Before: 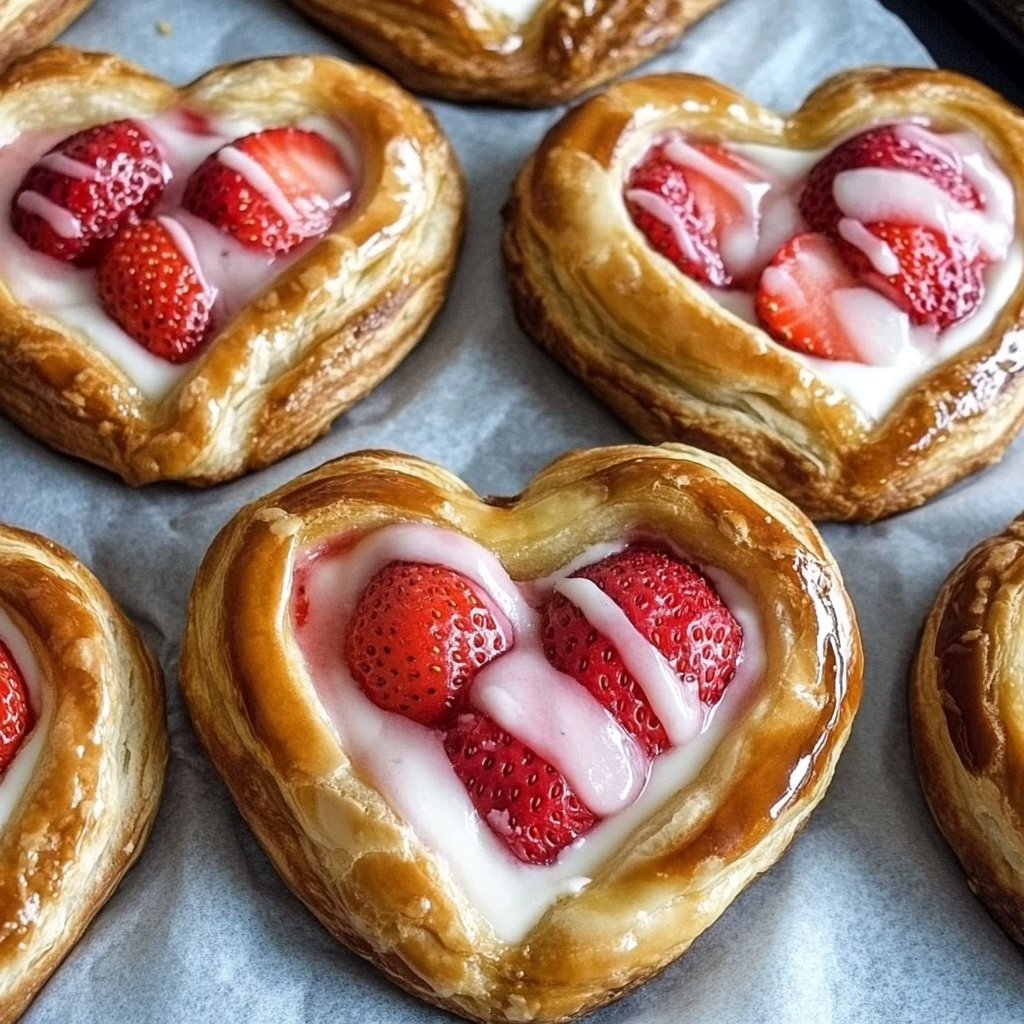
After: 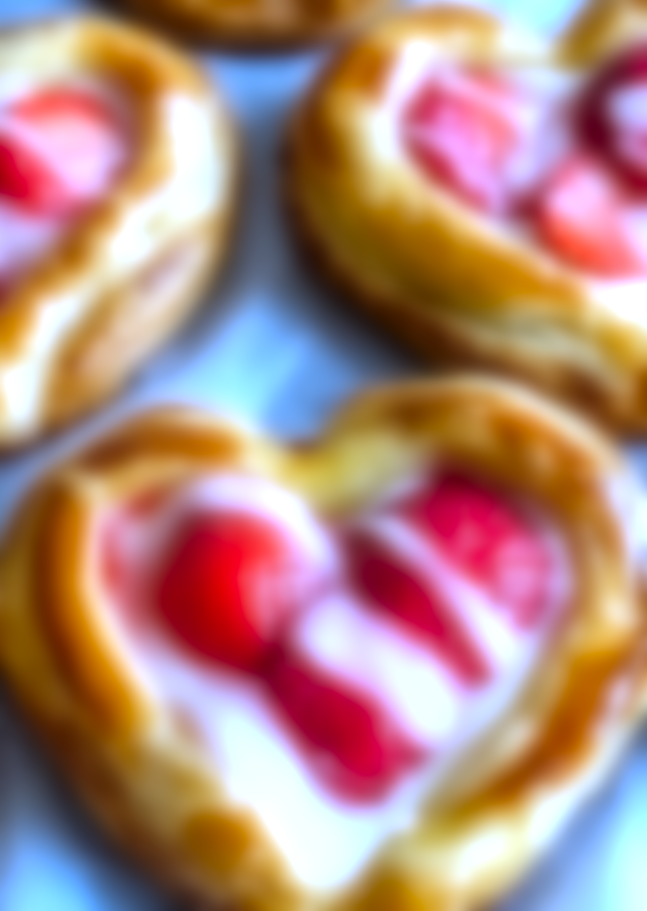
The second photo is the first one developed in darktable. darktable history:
local contrast: on, module defaults
white balance: red 0.871, blue 1.249
lowpass: on, module defaults
exposure: exposure 0.6 EV, compensate highlight preservation false
crop and rotate: left 18.442%, right 15.508%
contrast brightness saturation: brightness -0.02, saturation 0.35
rotate and perspective: rotation -4.57°, crop left 0.054, crop right 0.944, crop top 0.087, crop bottom 0.914
